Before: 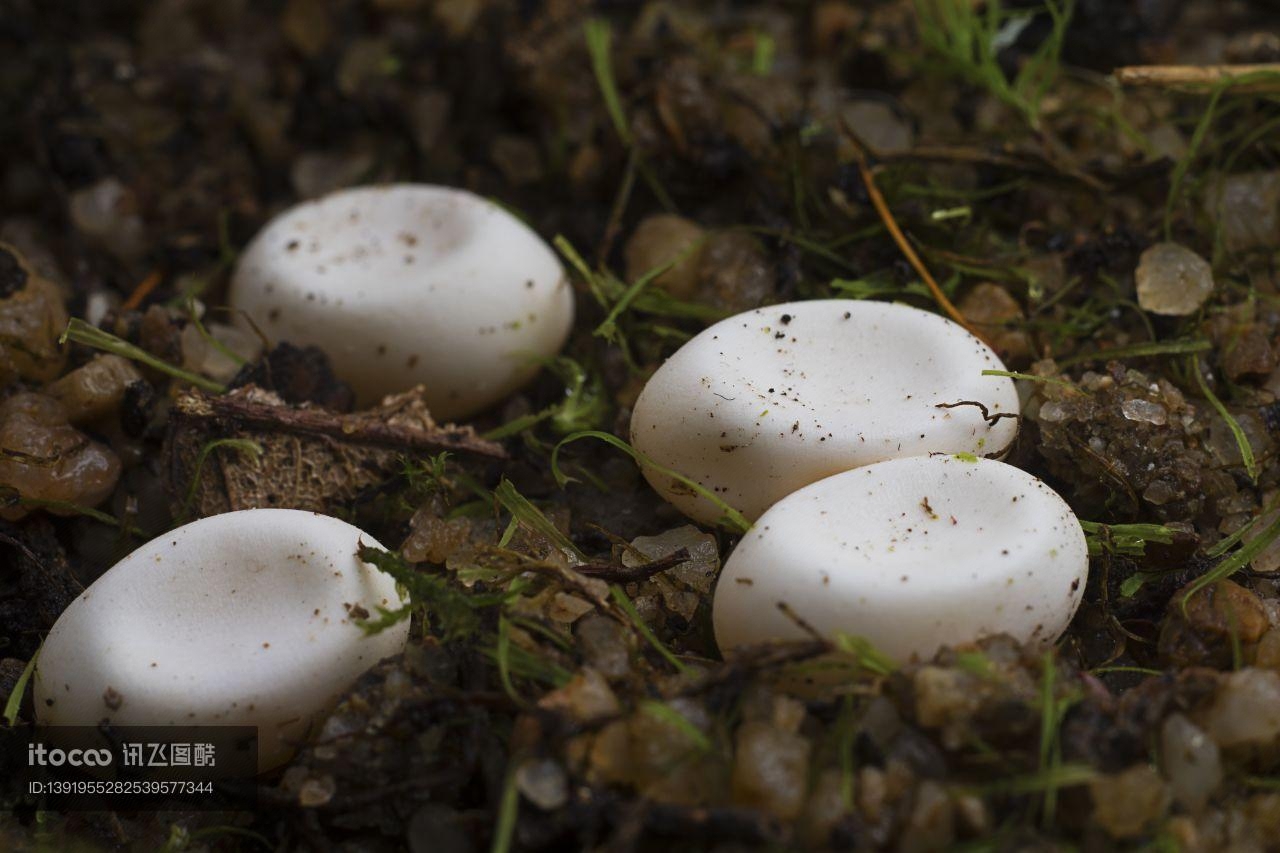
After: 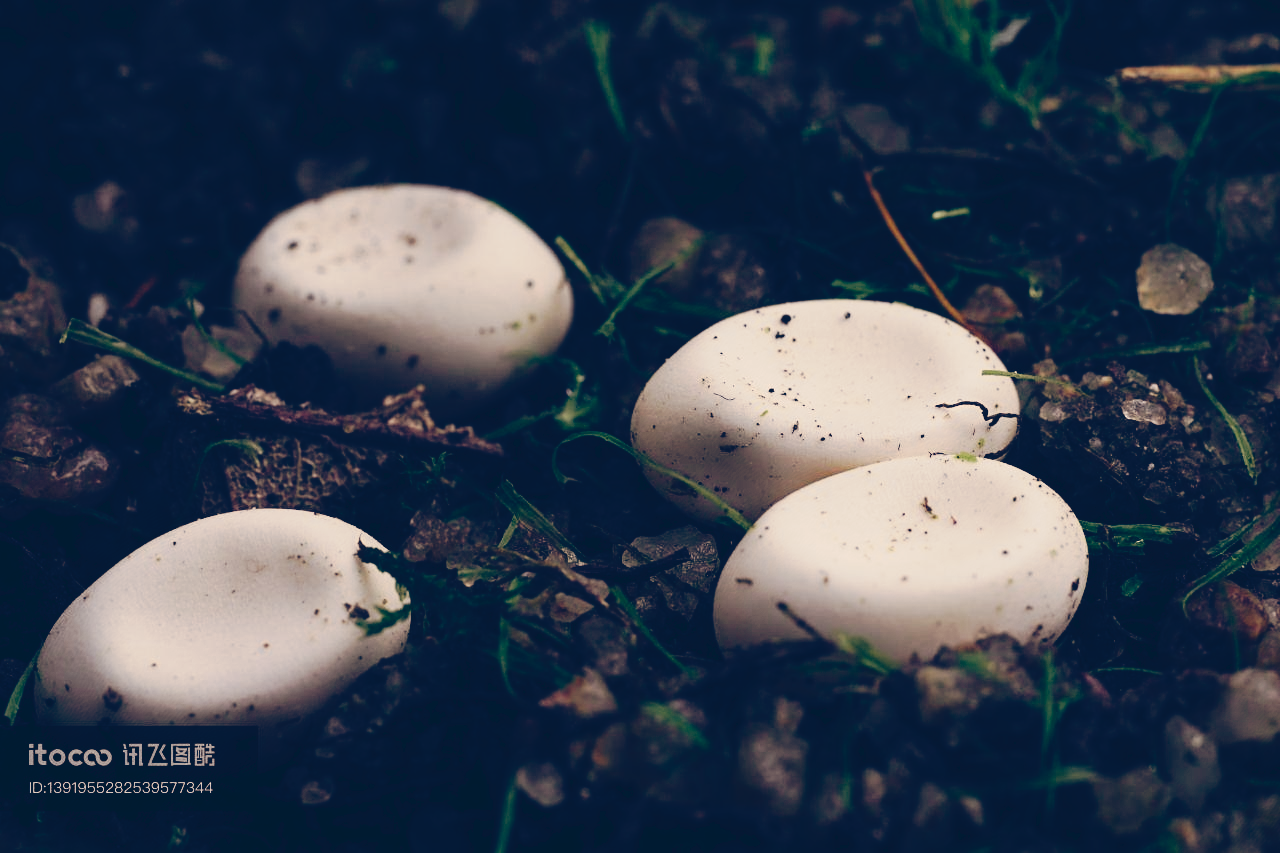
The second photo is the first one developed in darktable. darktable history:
tone curve: curves: ch0 [(0, 0) (0.003, 0.075) (0.011, 0.079) (0.025, 0.079) (0.044, 0.082) (0.069, 0.085) (0.1, 0.089) (0.136, 0.096) (0.177, 0.105) (0.224, 0.14) (0.277, 0.202) (0.335, 0.304) (0.399, 0.417) (0.468, 0.521) (0.543, 0.636) (0.623, 0.726) (0.709, 0.801) (0.801, 0.878) (0.898, 0.927) (1, 1)], preserve colors none
color look up table: target L [95.11, 95.14, 86.98, 80.81, 71.61, 63.22, 54.65, 48.74, 31.17, 15.88, 5.452, 201.11, 86.51, 77.02, 75.69, 63.75, 67.31, 61.21, 53.79, 48.89, 36.01, 31.2, 9.594, 96.87, 75.49, 84.66, 74.6, 73.28, 58.36, 57, 55.03, 67.84, 37.14, 53.32, 47.99, 51.95, 31.39, 27.09, 30.8, 17.06, 0.702, 76.56, 71.65, 56.4, 60.2, 47.7, 47.15, 29.17, 26.23], target a [3.425, -0.439, -17.93, -26.58, -12.68, -26.43, -12.71, -15.81, -13.92, -30.92, -10.36, 0, 6.015, 23.6, 5.186, 2.987, 37.87, 27.59, 49.57, 36.69, 2.582, 29.76, 31.58, 12.56, 15.75, 31.67, 21.99, 32.84, 23.31, 11.83, 48.36, 45.66, 20.46, 45.21, 21.69, 43.8, 3.157, 23.1, 34.23, 32.76, 5.981, -37.43, -11.74, -22.52, -0.197, -1.158, -16.49, -6.983, 7.122], target b [25.85, 39.11, 32, 20.35, 16.83, 21.05, 28.62, 1.382, 1.846, -20.36, -38.16, -0.001, 38.13, 23.05, 25.46, 41.59, 13.24, 43.27, 33.54, 14.97, 12.26, 5.872, -31.02, 18.73, 3.387, 7.828, 10.64, -7.27, -14.39, 1.308, 1.445, -11.44, -44.01, -39.5, -6.414, -19.56, -4.58, -6.879, -32.81, -26.38, -46.29, -0.174, -16.58, -27, 0.734, -32.7, -14.79, -9.833, -26.34], num patches 49
